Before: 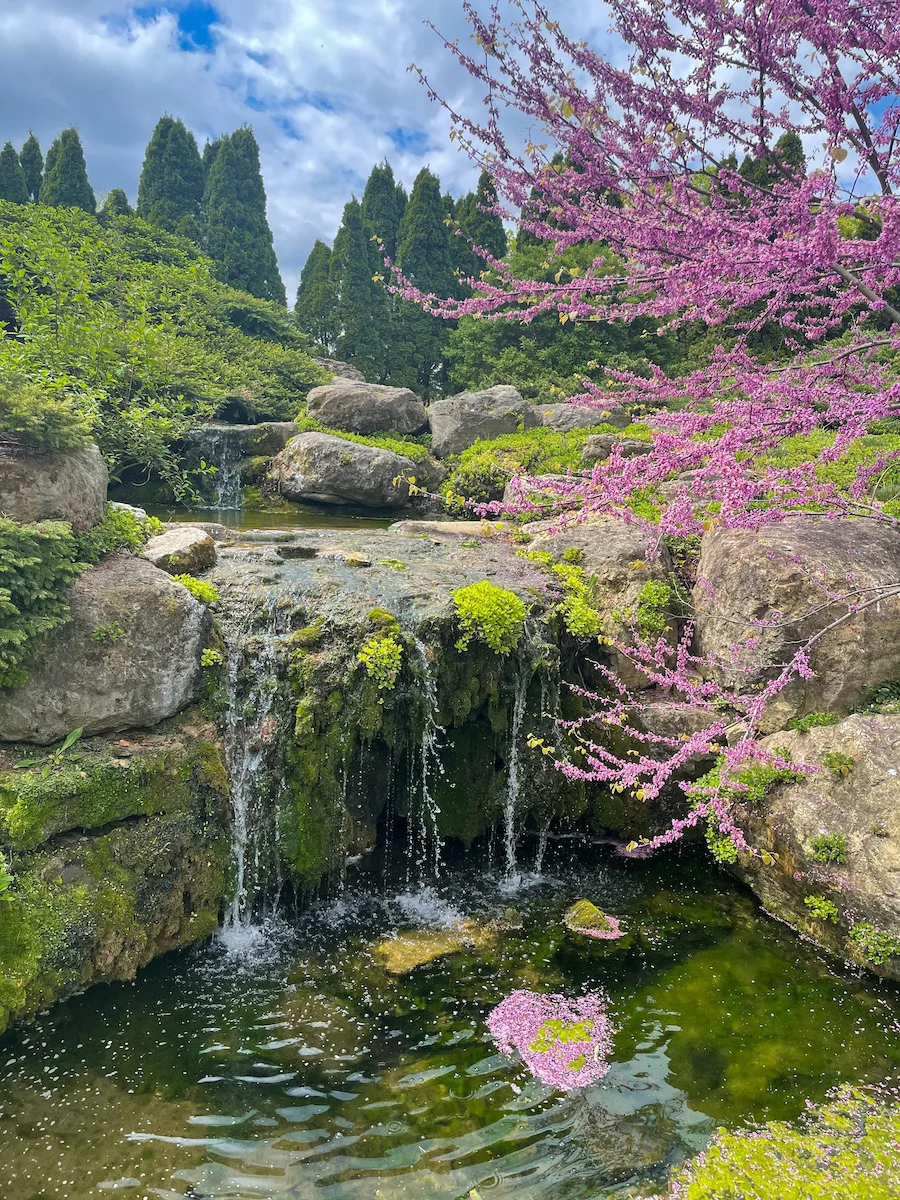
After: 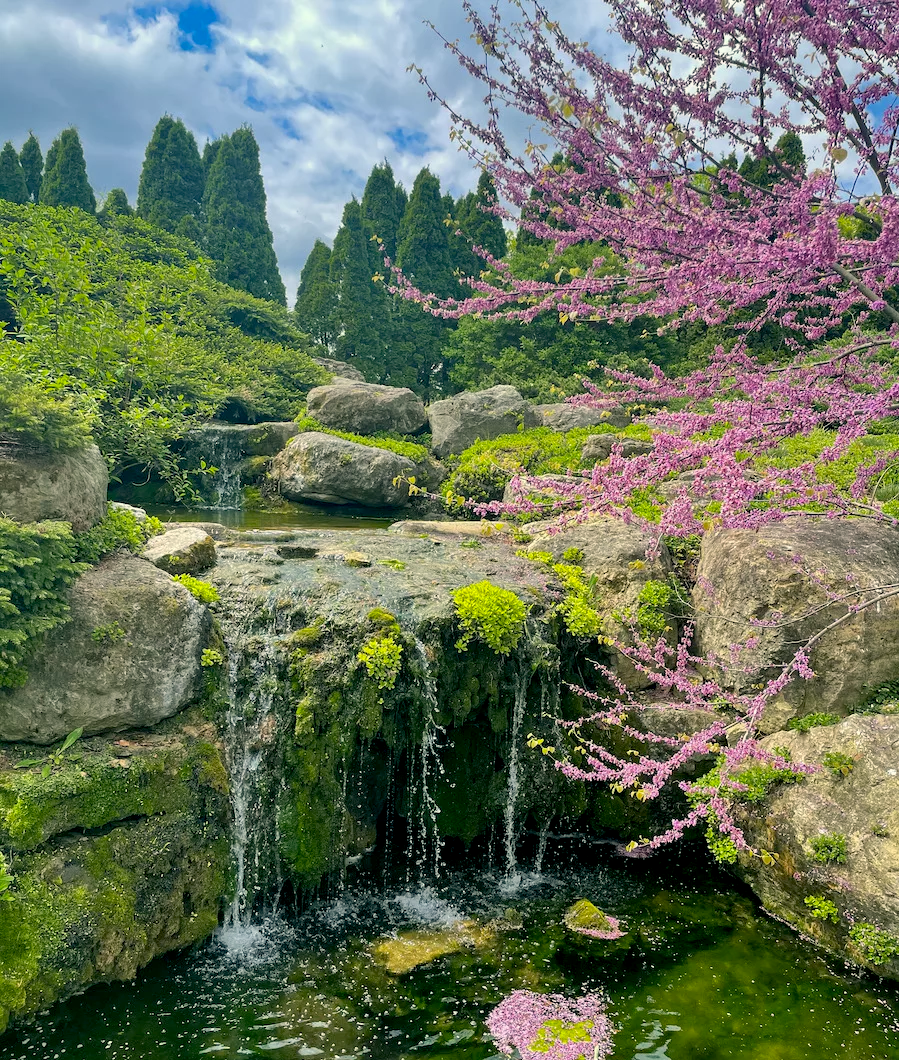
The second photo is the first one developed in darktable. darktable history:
exposure: black level correction 0.009, compensate highlight preservation false
color correction: highlights a* -0.477, highlights b* 9.45, shadows a* -8.69, shadows b* 1.25
crop and rotate: top 0%, bottom 11.584%
